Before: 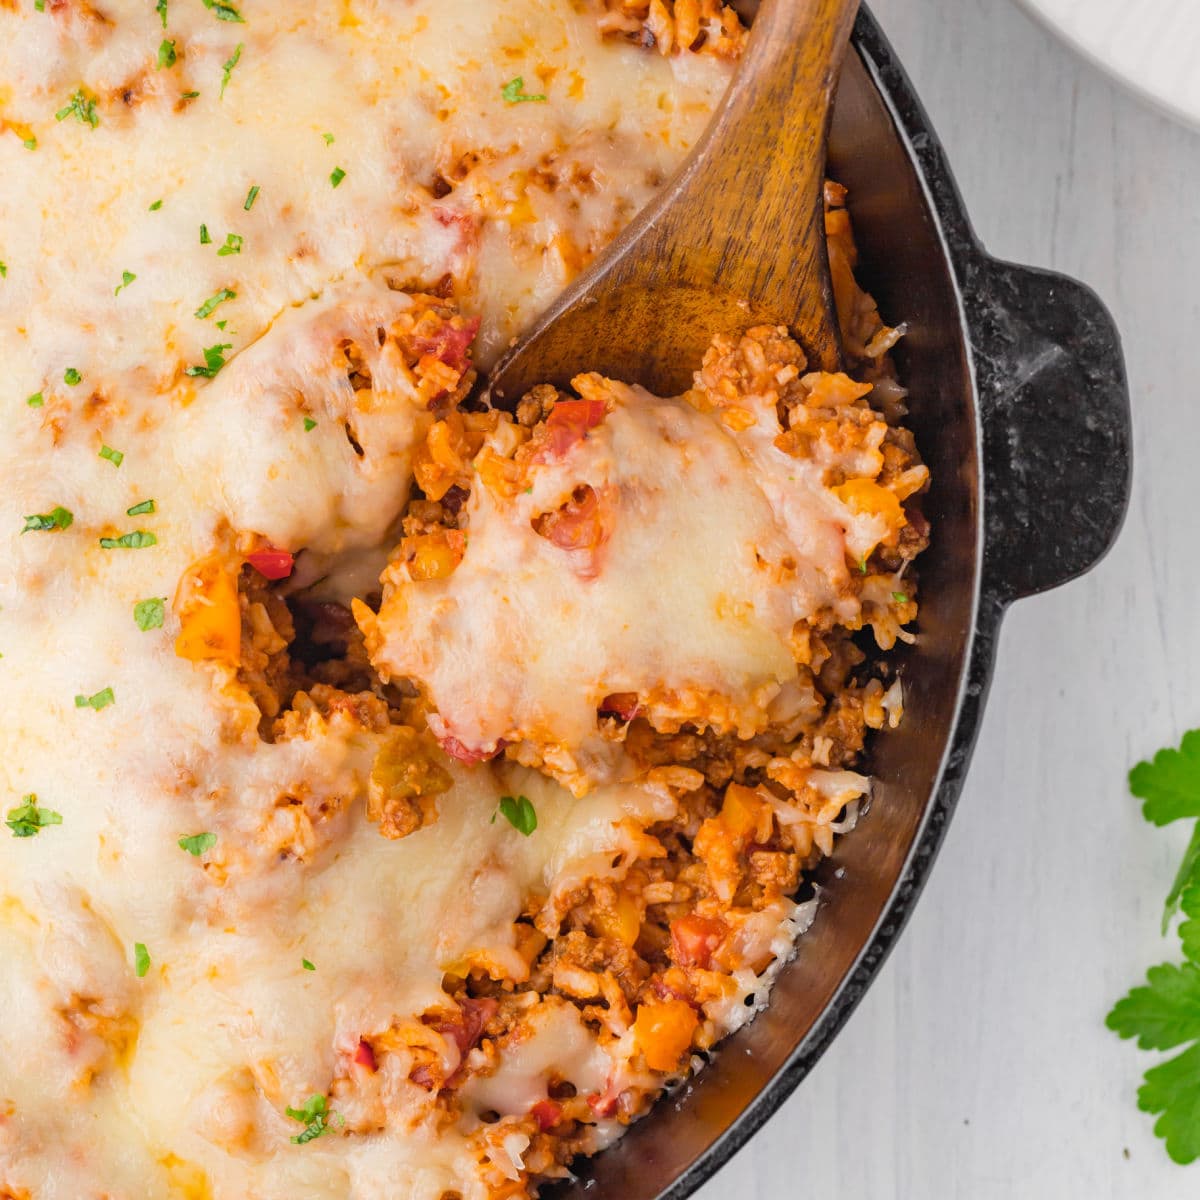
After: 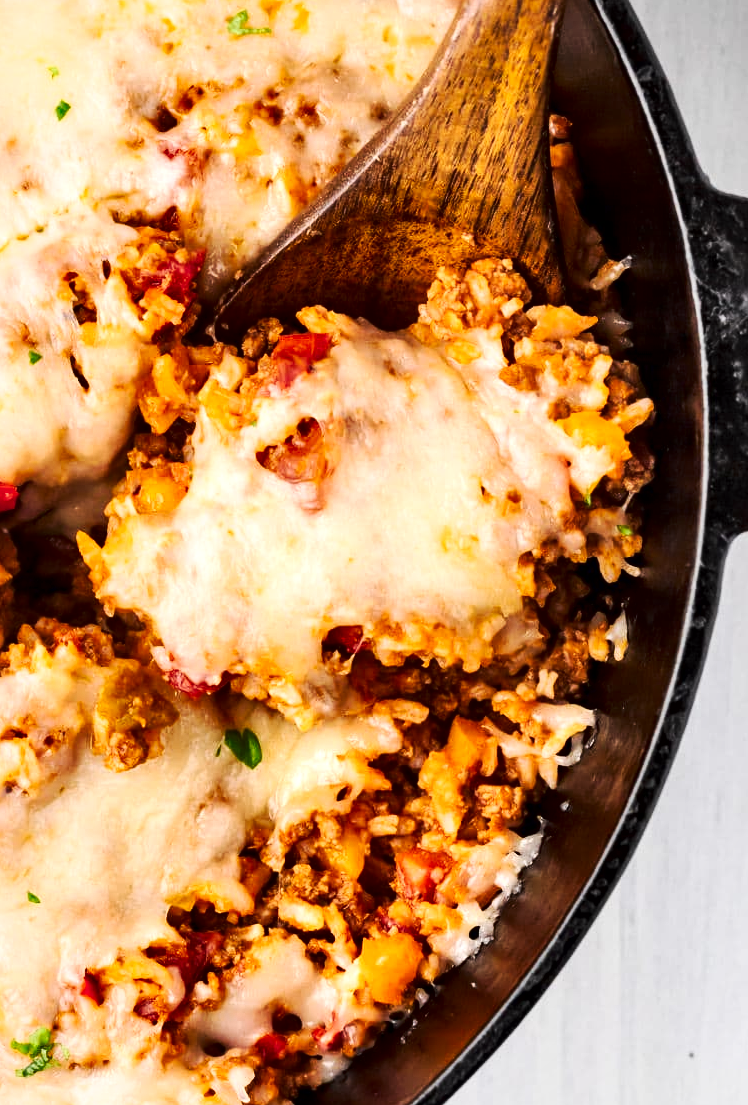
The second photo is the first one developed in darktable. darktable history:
tone equalizer: on, module defaults
crop and rotate: left 22.918%, top 5.629%, right 14.711%, bottom 2.247%
tone curve: curves: ch0 [(0, 0) (0.003, 0.003) (0.011, 0.011) (0.025, 0.022) (0.044, 0.039) (0.069, 0.055) (0.1, 0.074) (0.136, 0.101) (0.177, 0.134) (0.224, 0.171) (0.277, 0.216) (0.335, 0.277) (0.399, 0.345) (0.468, 0.427) (0.543, 0.526) (0.623, 0.636) (0.709, 0.731) (0.801, 0.822) (0.898, 0.917) (1, 1)], preserve colors none
local contrast: mode bilateral grid, contrast 70, coarseness 75, detail 180%, midtone range 0.2
contrast brightness saturation: contrast 0.28
